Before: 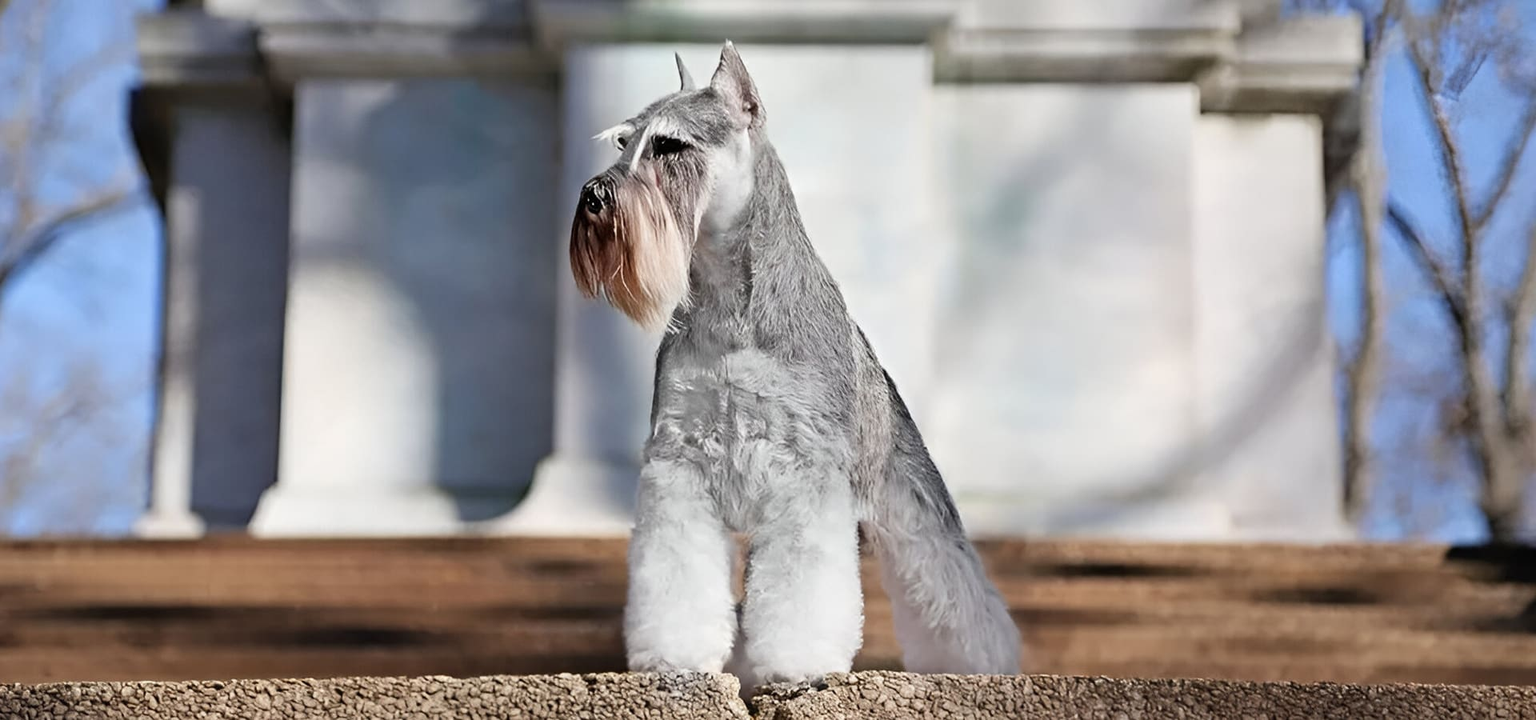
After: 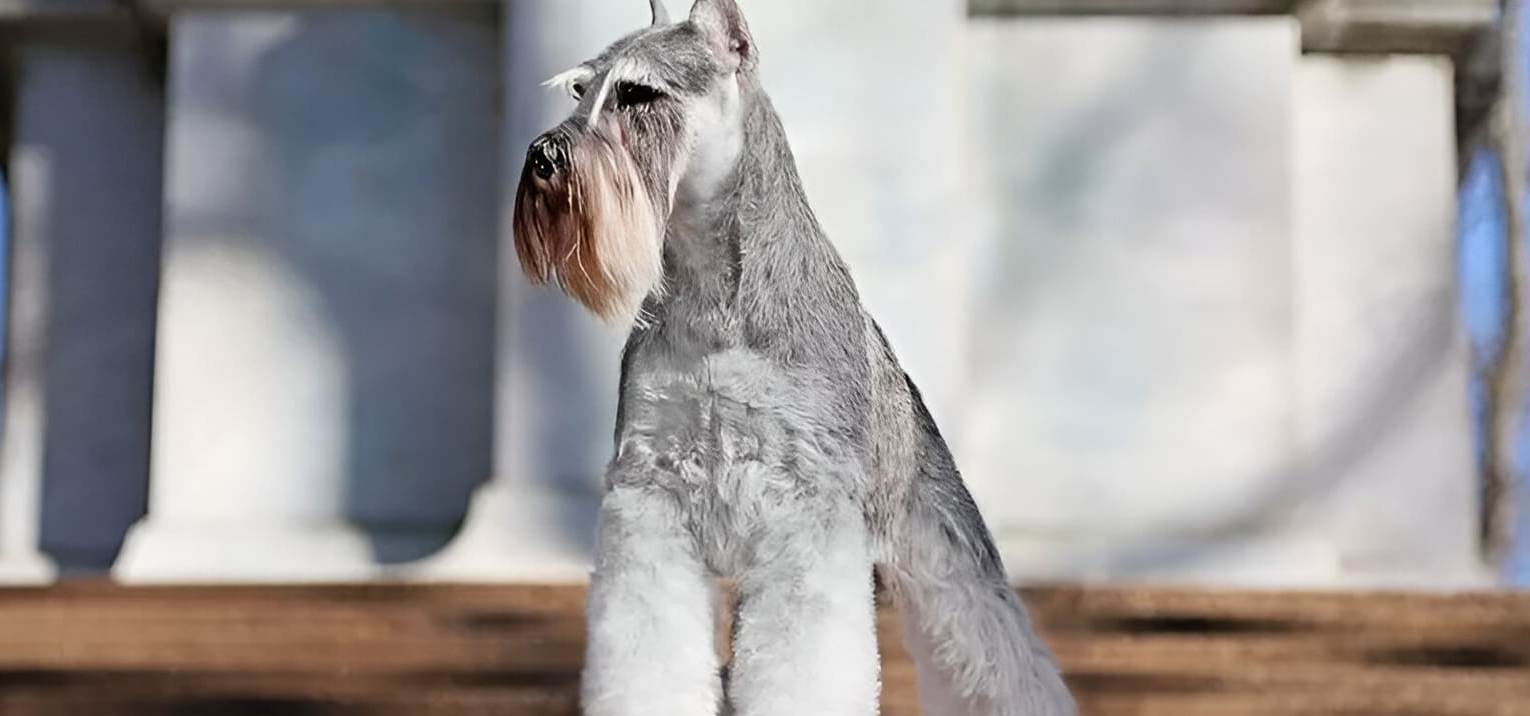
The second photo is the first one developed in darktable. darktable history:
crop and rotate: left 10.413%, top 9.861%, right 9.893%, bottom 10.517%
